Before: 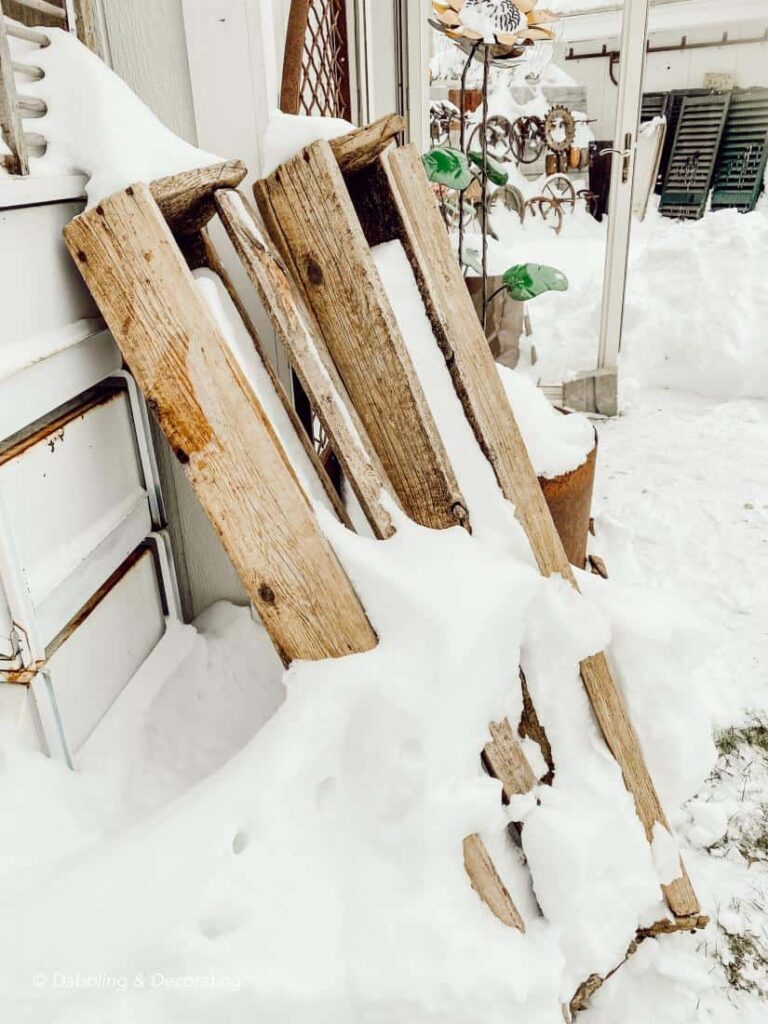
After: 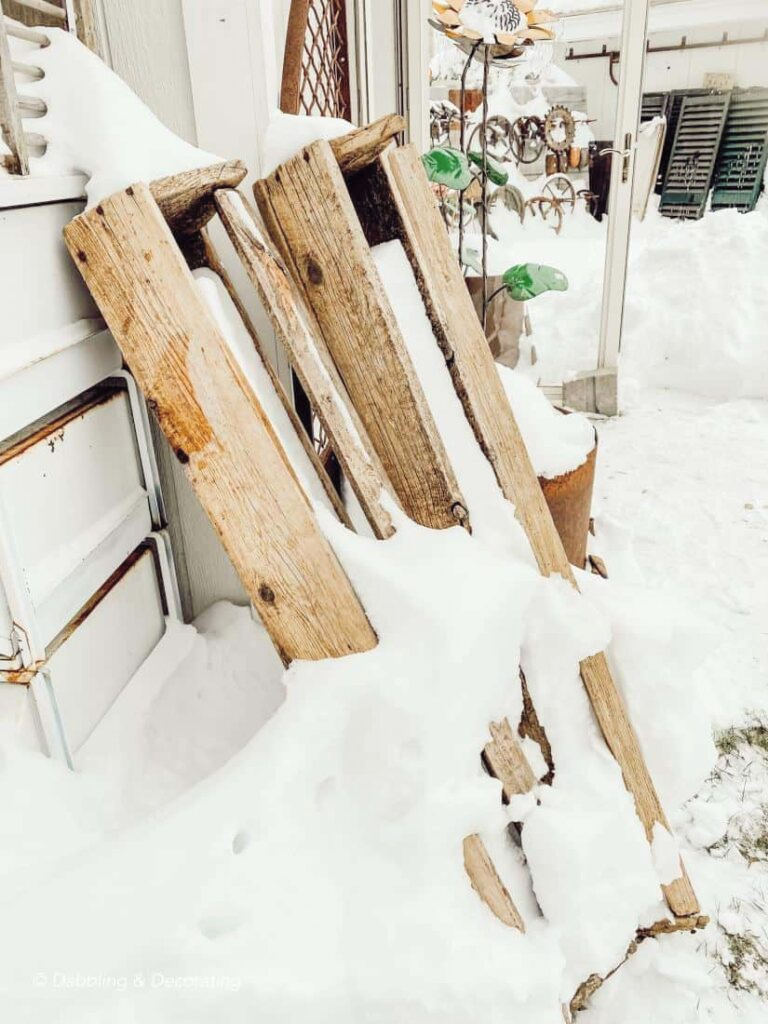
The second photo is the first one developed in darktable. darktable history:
contrast brightness saturation: brightness 0.155
